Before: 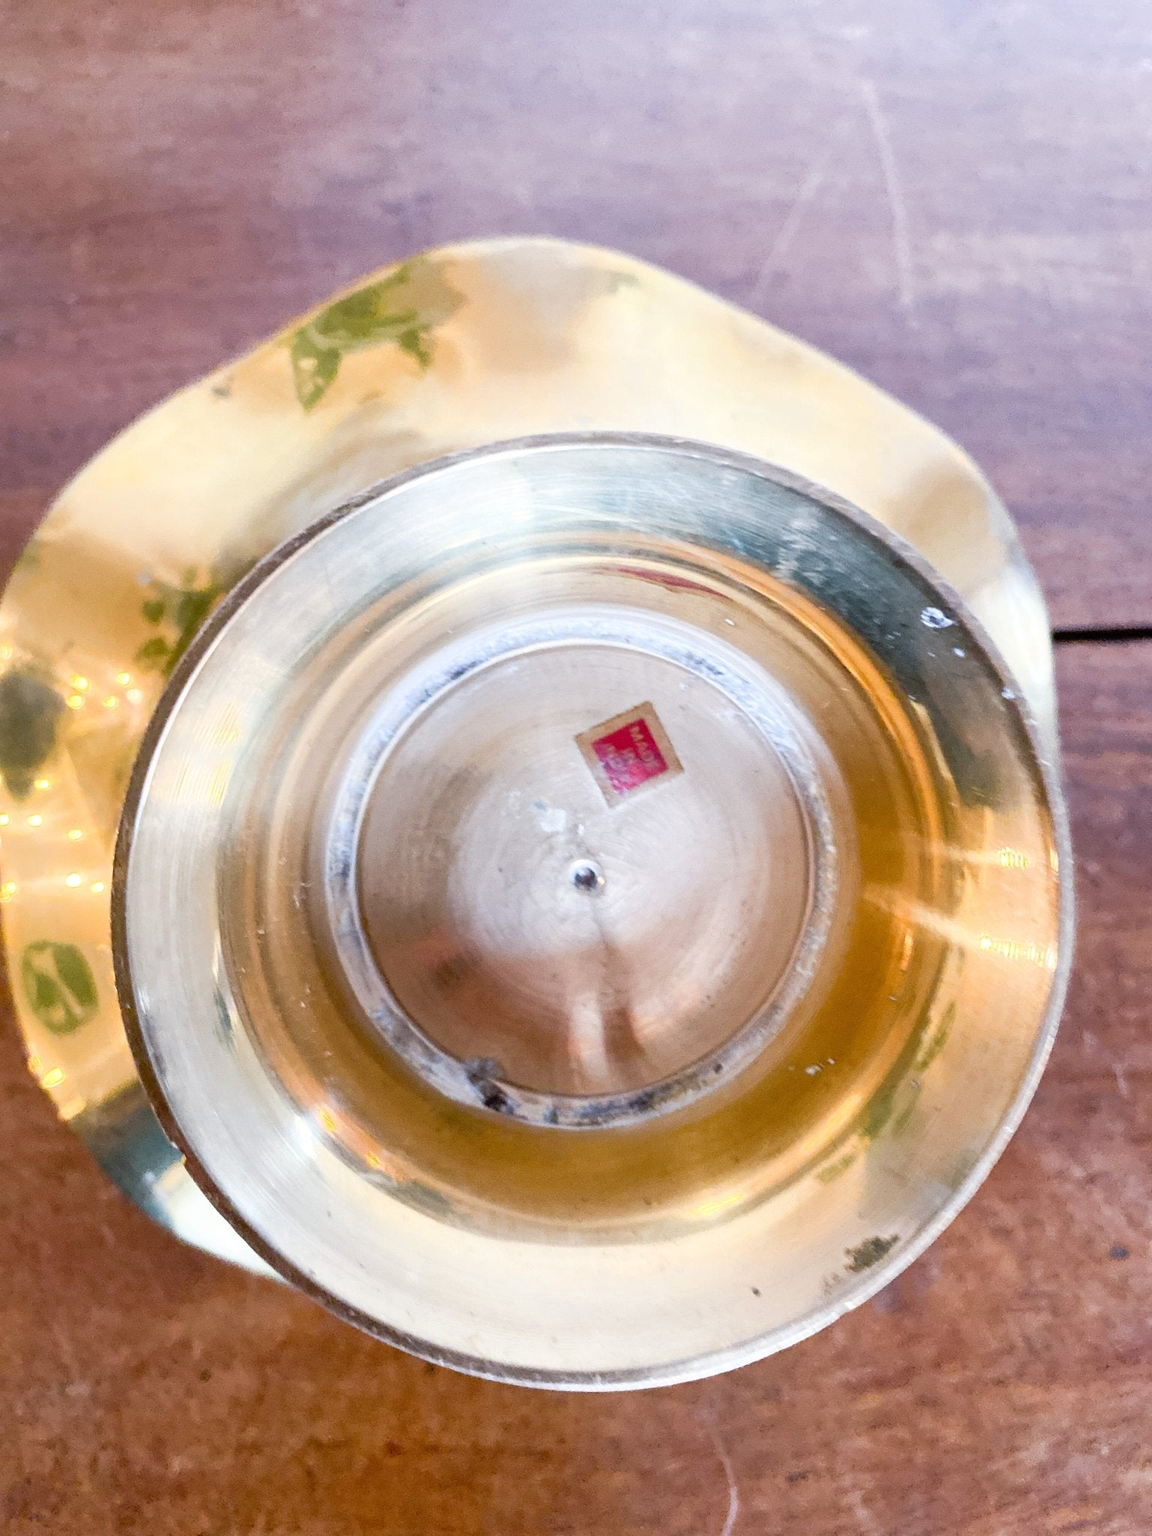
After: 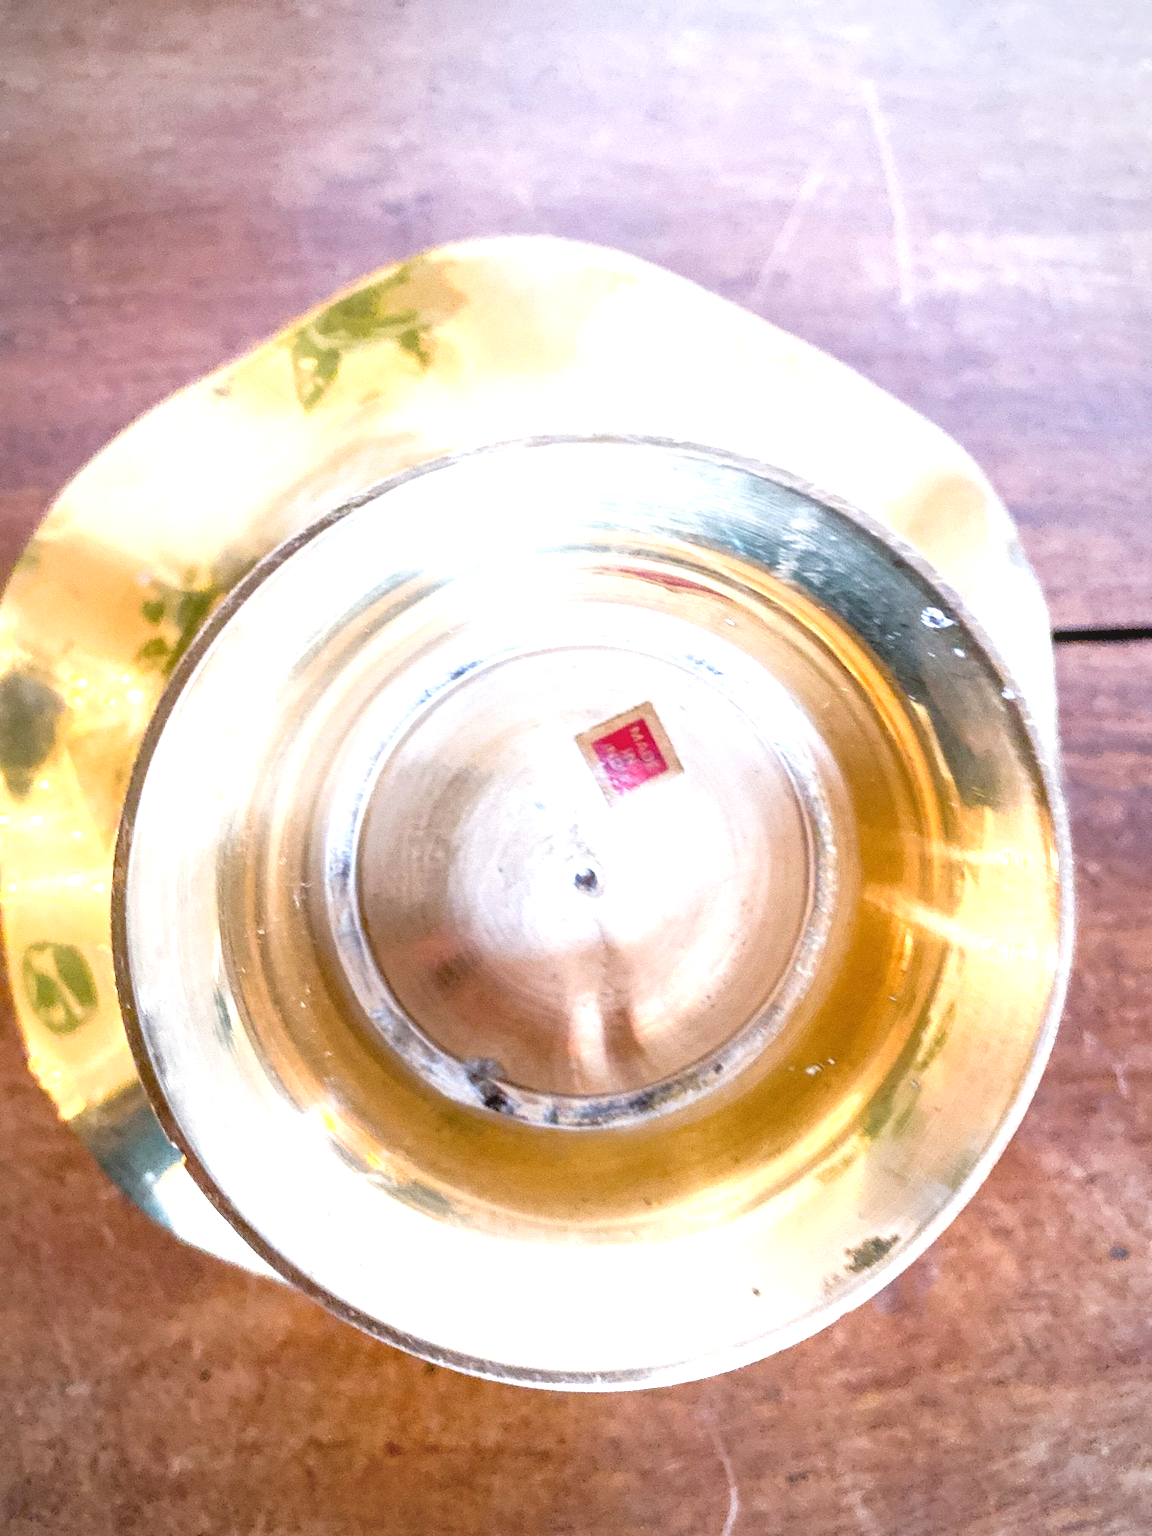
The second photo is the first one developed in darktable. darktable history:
local contrast: detail 110%
vignetting: fall-off radius 61.18%
tone equalizer: -8 EV -0.74 EV, -7 EV -0.712 EV, -6 EV -0.586 EV, -5 EV -0.369 EV, -3 EV 0.377 EV, -2 EV 0.6 EV, -1 EV 0.677 EV, +0 EV 0.753 EV
